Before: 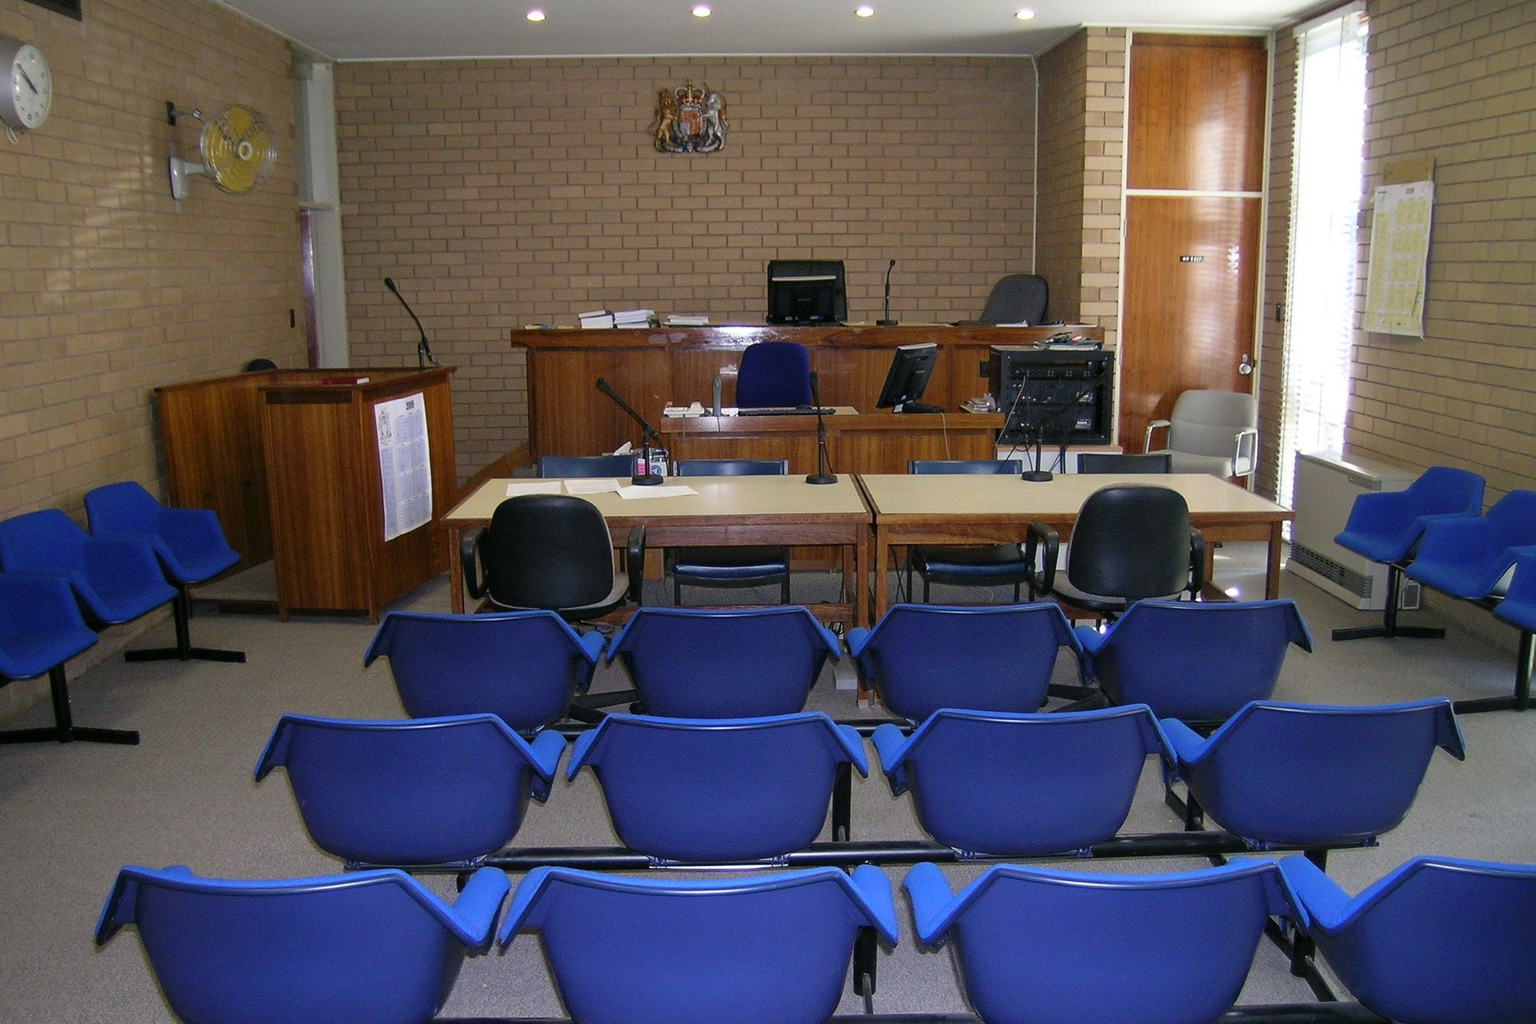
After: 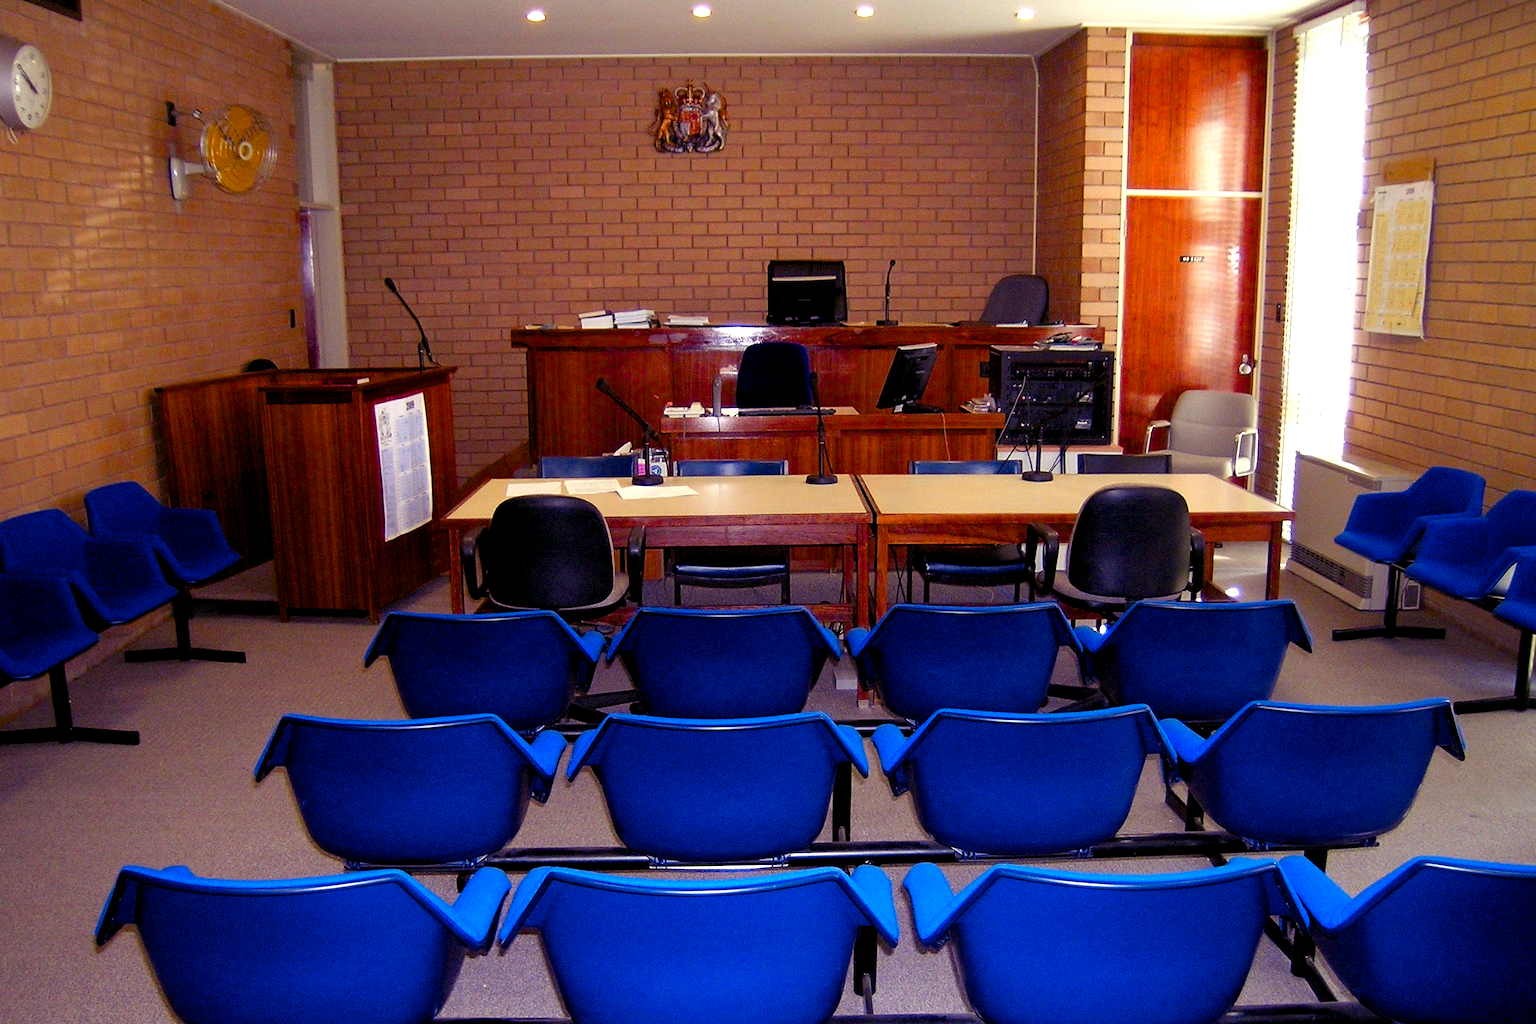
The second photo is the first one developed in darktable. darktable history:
color zones: curves: ch1 [(0.235, 0.558) (0.75, 0.5)]; ch2 [(0.25, 0.462) (0.749, 0.457)], mix 25.94%
color balance rgb: shadows lift › luminance -21.66%, shadows lift › chroma 8.98%, shadows lift › hue 283.37°, power › chroma 1.55%, power › hue 25.59°, highlights gain › luminance 6.08%, highlights gain › chroma 2.55%, highlights gain › hue 90°, global offset › luminance -0.87%, perceptual saturation grading › global saturation 27.49%, perceptual saturation grading › highlights -28.39%, perceptual saturation grading › mid-tones 15.22%, perceptual saturation grading › shadows 33.98%, perceptual brilliance grading › highlights 10%, perceptual brilliance grading › mid-tones 5%
